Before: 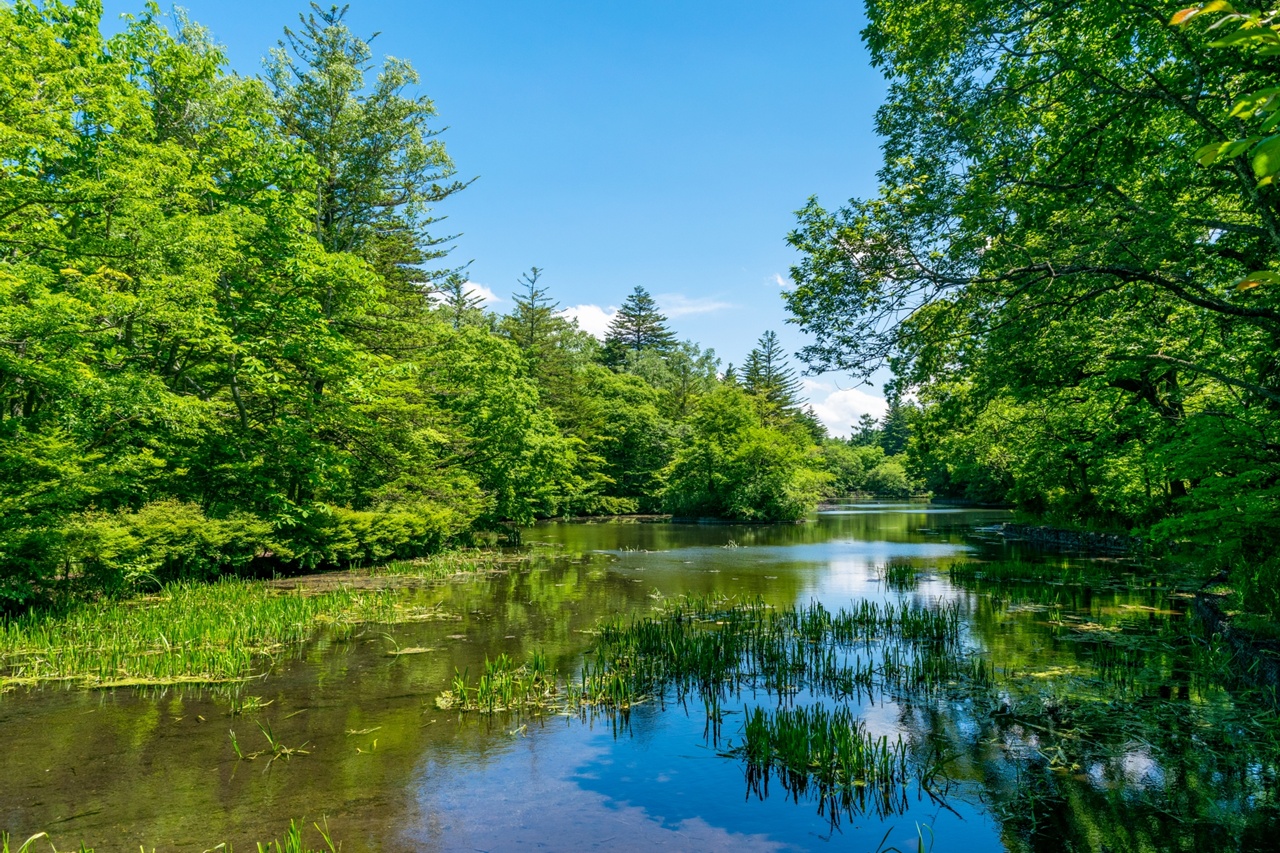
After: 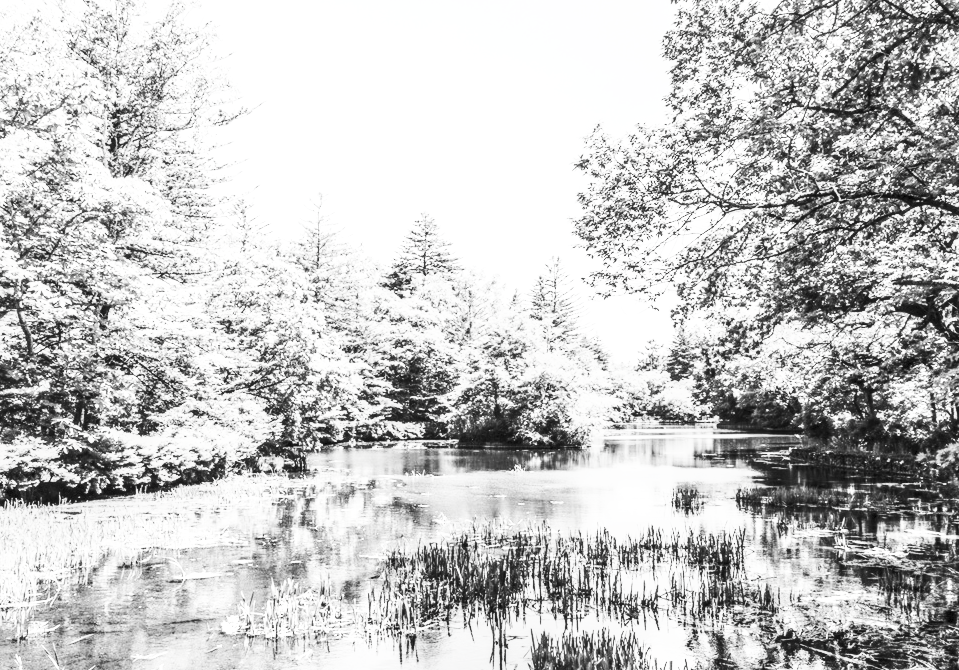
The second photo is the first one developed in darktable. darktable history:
base curve: curves: ch0 [(0, 0) (0.028, 0.03) (0.121, 0.232) (0.46, 0.748) (0.859, 0.968) (1, 1)]
crop: left 16.741%, top 8.808%, right 8.316%, bottom 12.559%
local contrast: on, module defaults
exposure: exposure 0.777 EV, compensate highlight preservation false
contrast brightness saturation: contrast 0.524, brightness 0.459, saturation -0.998
